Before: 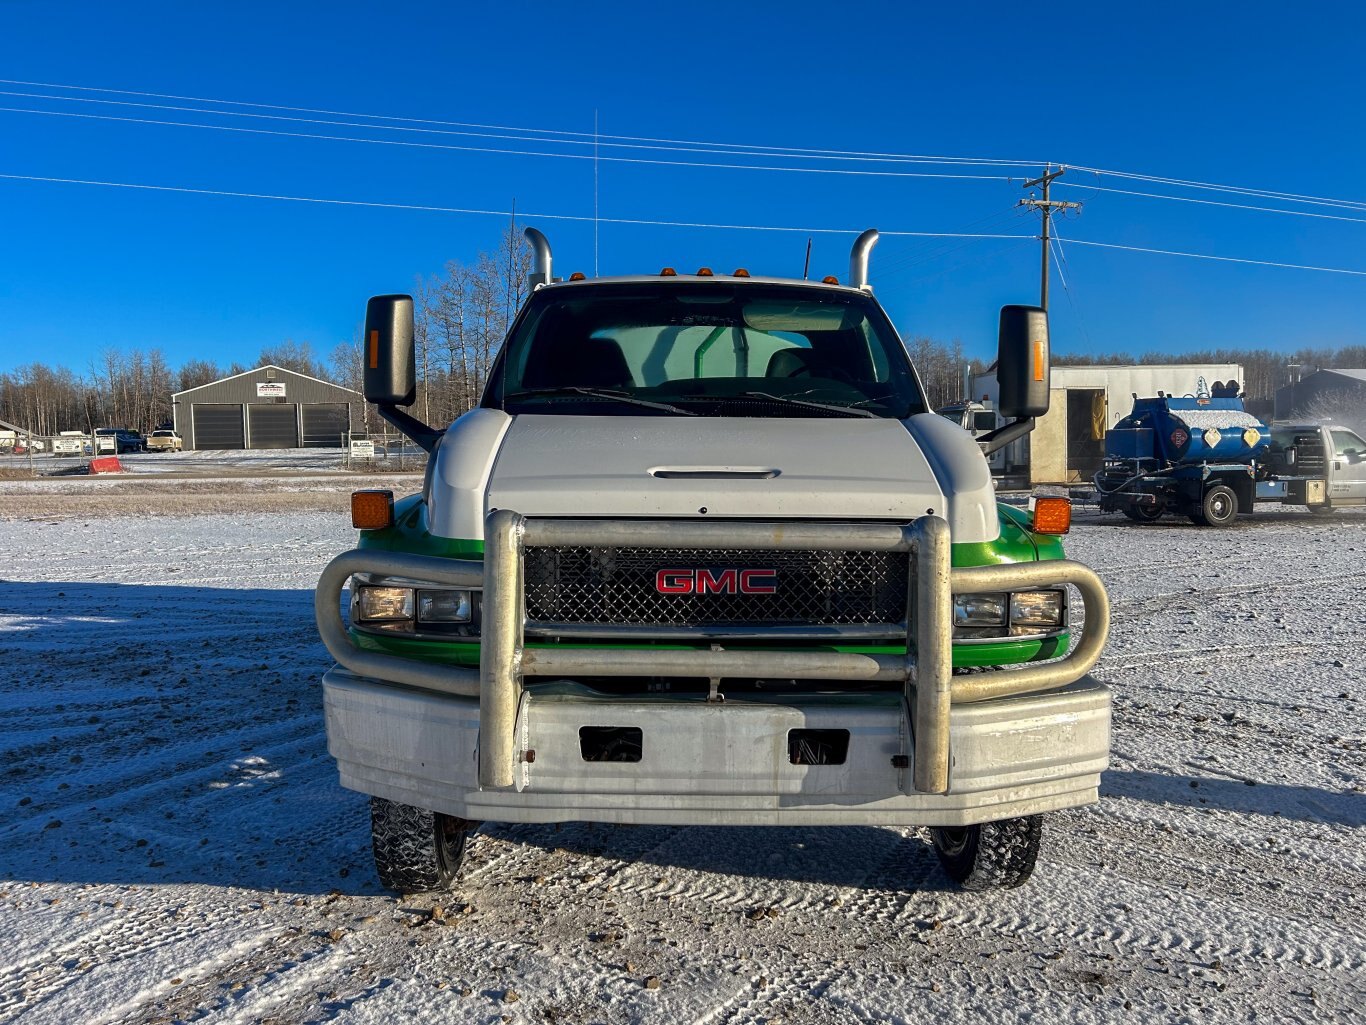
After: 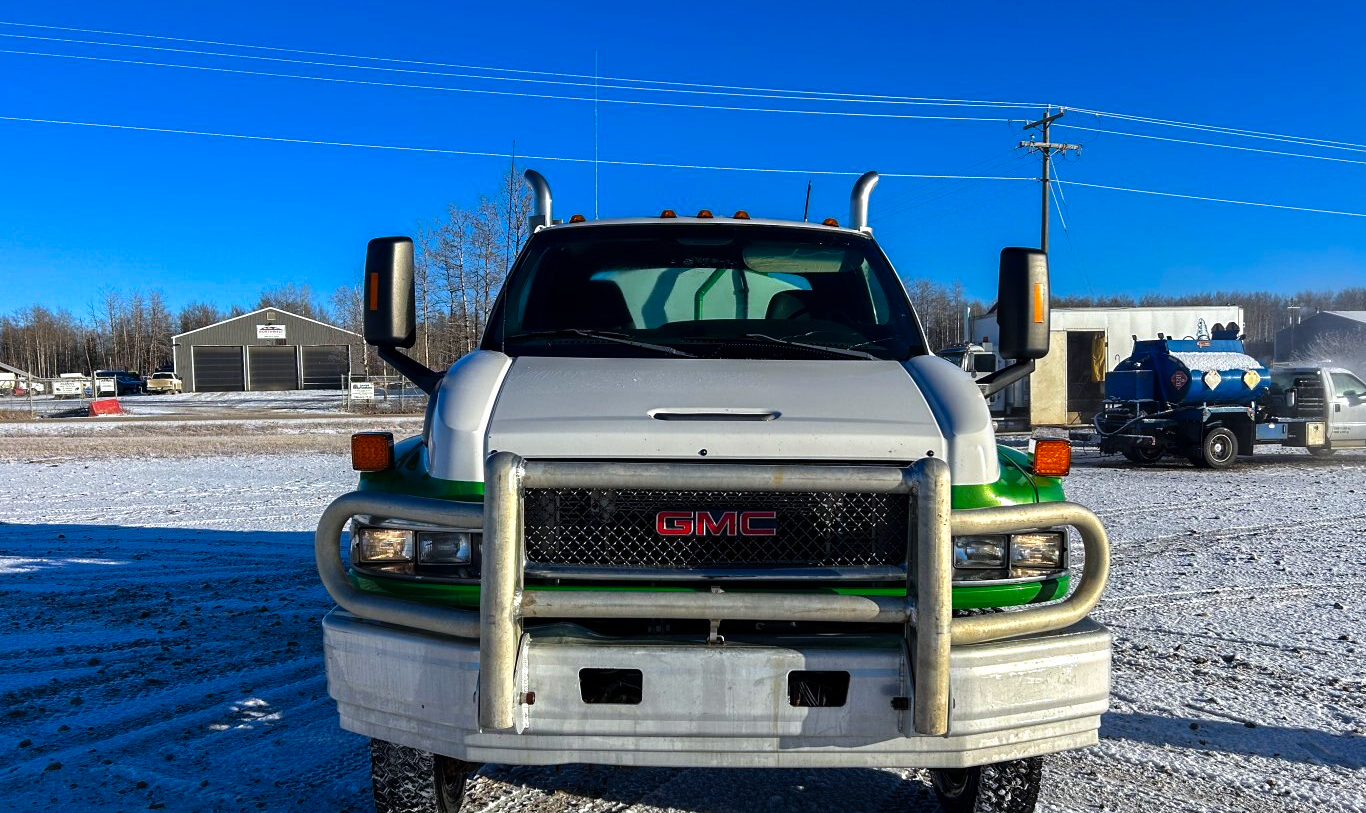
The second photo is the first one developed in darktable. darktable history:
crop and rotate: top 5.667%, bottom 14.937%
tone curve: curves: ch0 [(0, 0) (0.003, 0.002) (0.011, 0.006) (0.025, 0.014) (0.044, 0.025) (0.069, 0.039) (0.1, 0.056) (0.136, 0.086) (0.177, 0.129) (0.224, 0.183) (0.277, 0.247) (0.335, 0.318) (0.399, 0.395) (0.468, 0.48) (0.543, 0.571) (0.623, 0.668) (0.709, 0.773) (0.801, 0.873) (0.898, 0.978) (1, 1)], preserve colors none
white balance: red 0.967, blue 1.049
